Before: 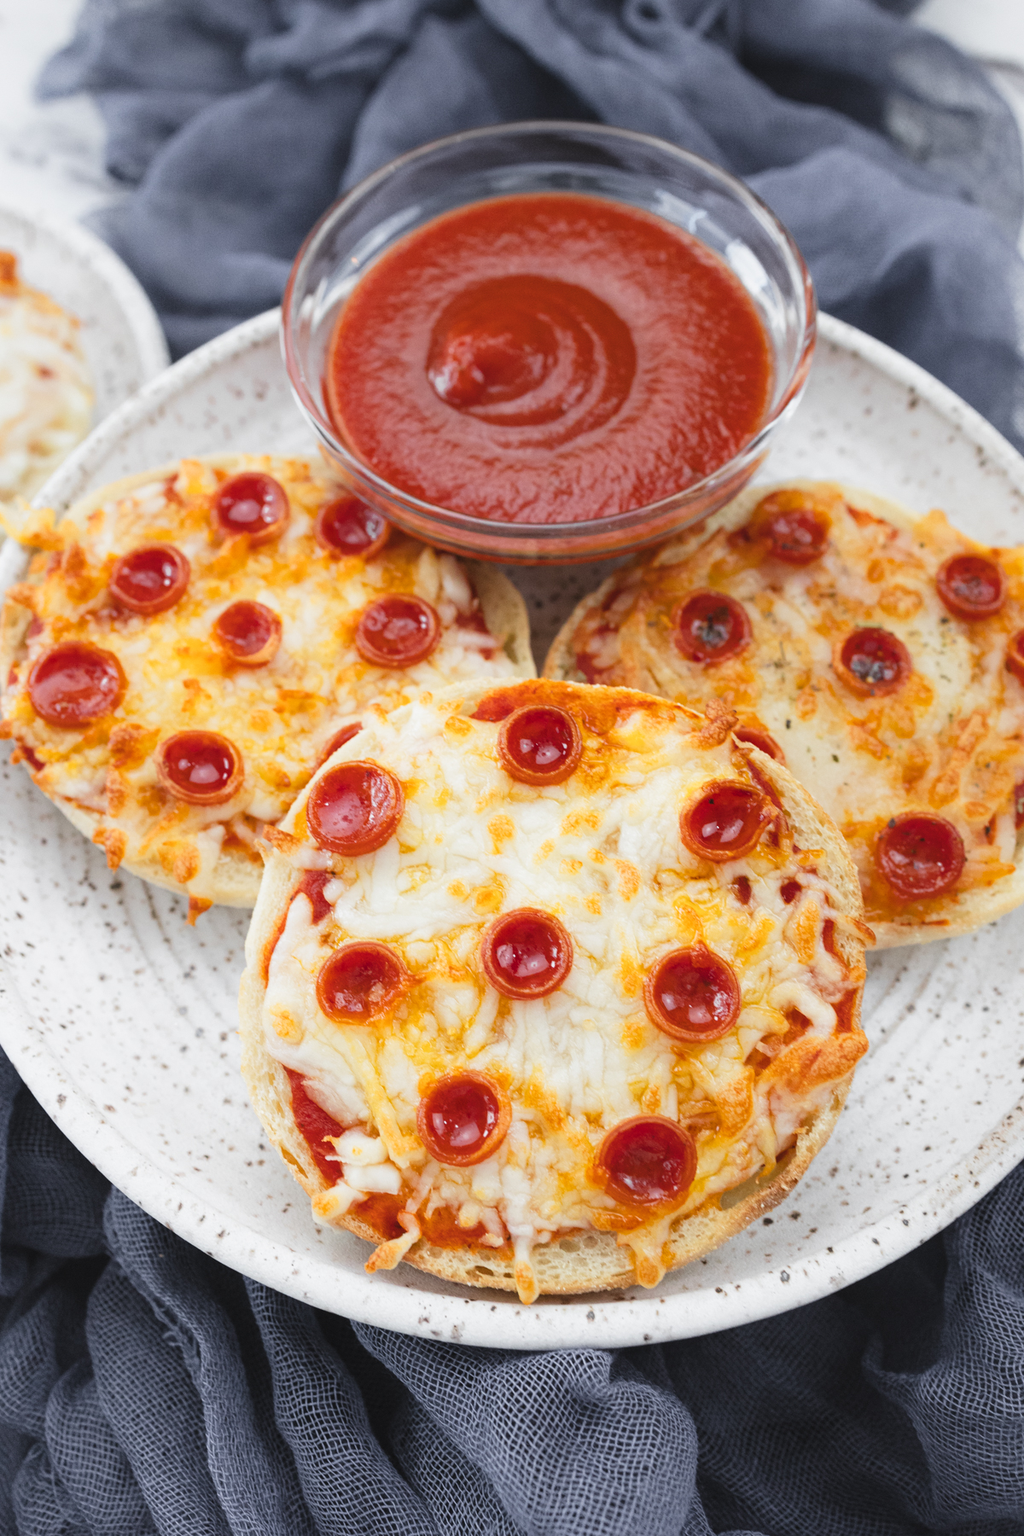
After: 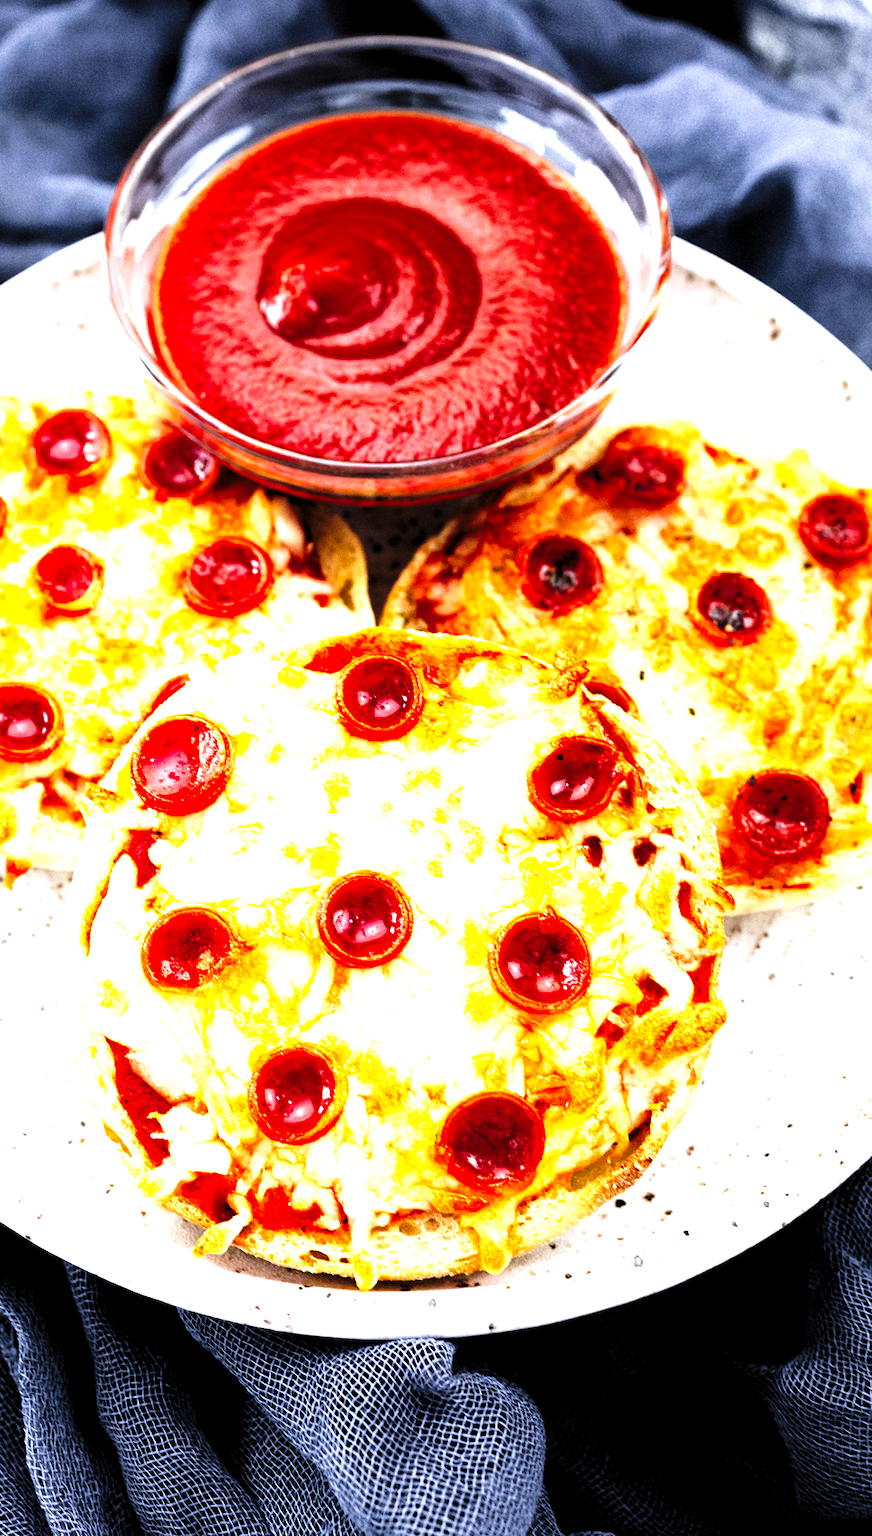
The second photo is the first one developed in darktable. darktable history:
tone curve: curves: ch0 [(0, 0) (0.003, 0.005) (0.011, 0.008) (0.025, 0.013) (0.044, 0.017) (0.069, 0.022) (0.1, 0.029) (0.136, 0.038) (0.177, 0.053) (0.224, 0.081) (0.277, 0.128) (0.335, 0.214) (0.399, 0.343) (0.468, 0.478) (0.543, 0.641) (0.623, 0.798) (0.709, 0.911) (0.801, 0.971) (0.898, 0.99) (1, 1)], preserve colors none
crop and rotate: left 17.959%, top 5.771%, right 1.742%
levels: levels [0.055, 0.477, 0.9]
